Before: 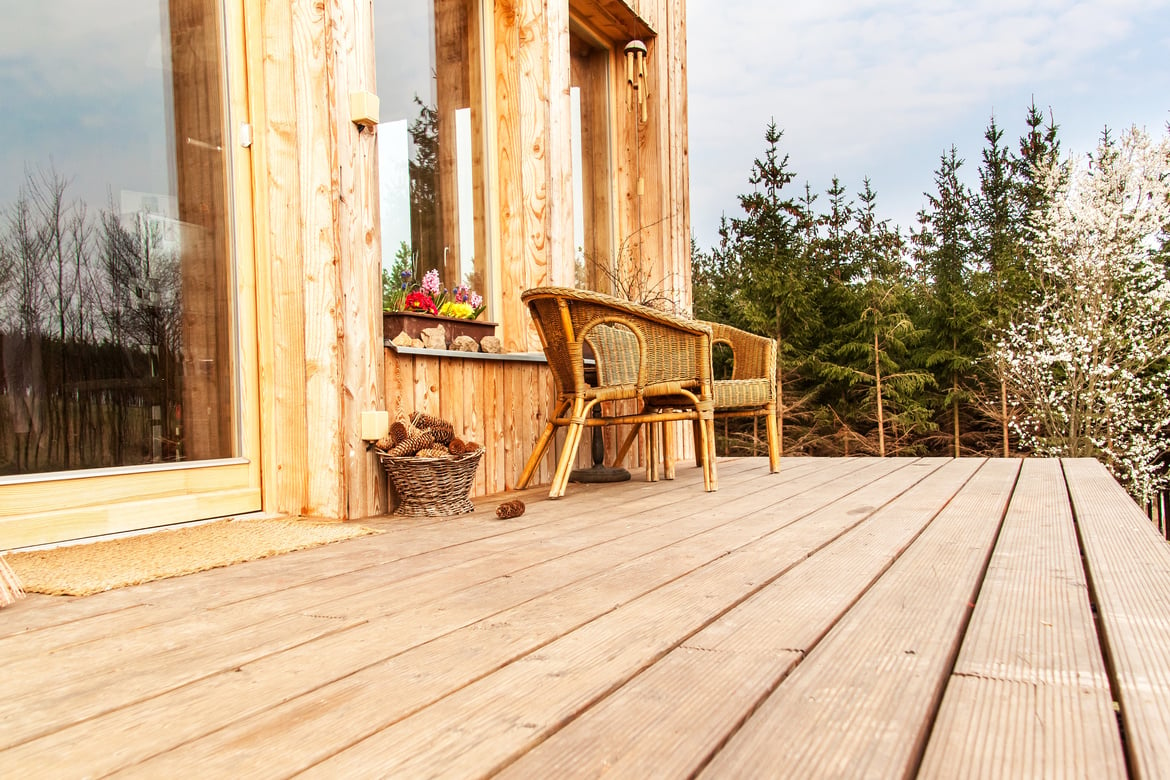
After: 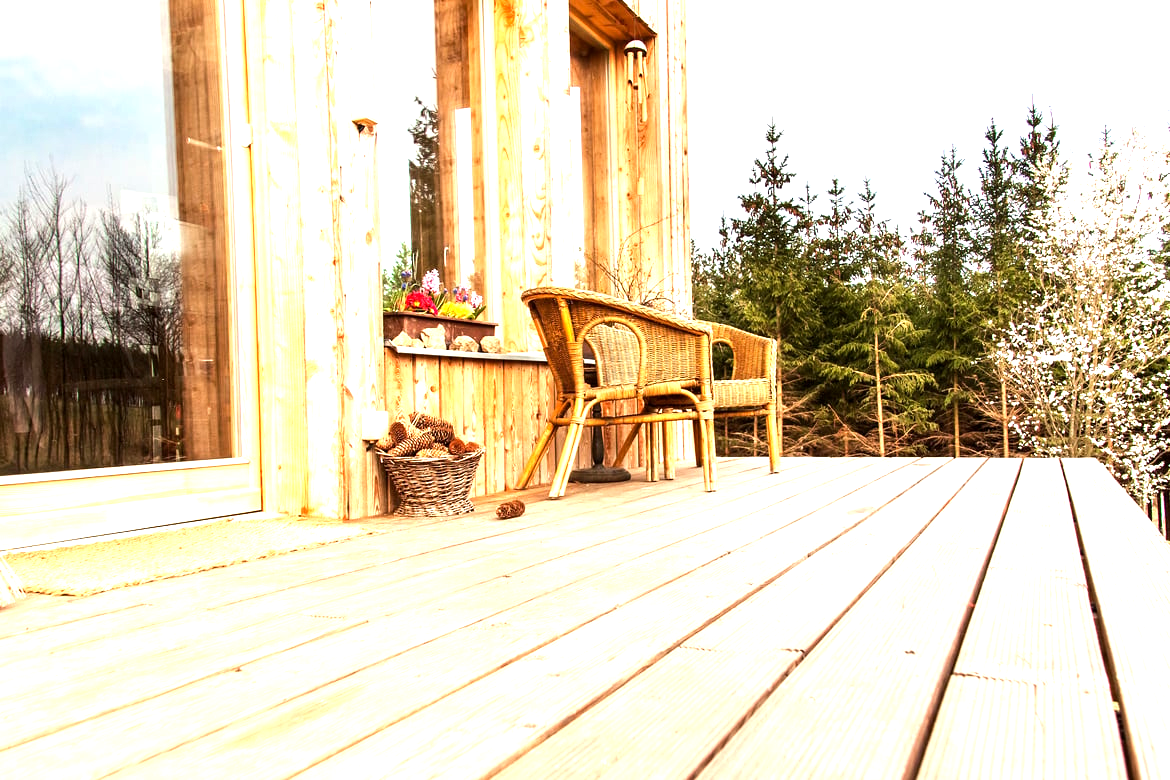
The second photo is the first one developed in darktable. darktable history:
tone equalizer: -8 EV -0.417 EV, -7 EV -0.389 EV, -6 EV -0.333 EV, -5 EV -0.222 EV, -3 EV 0.222 EV, -2 EV 0.333 EV, -1 EV 0.389 EV, +0 EV 0.417 EV, edges refinement/feathering 500, mask exposure compensation -1.57 EV, preserve details no
exposure: black level correction 0.001, exposure 0.675 EV, compensate highlight preservation false
